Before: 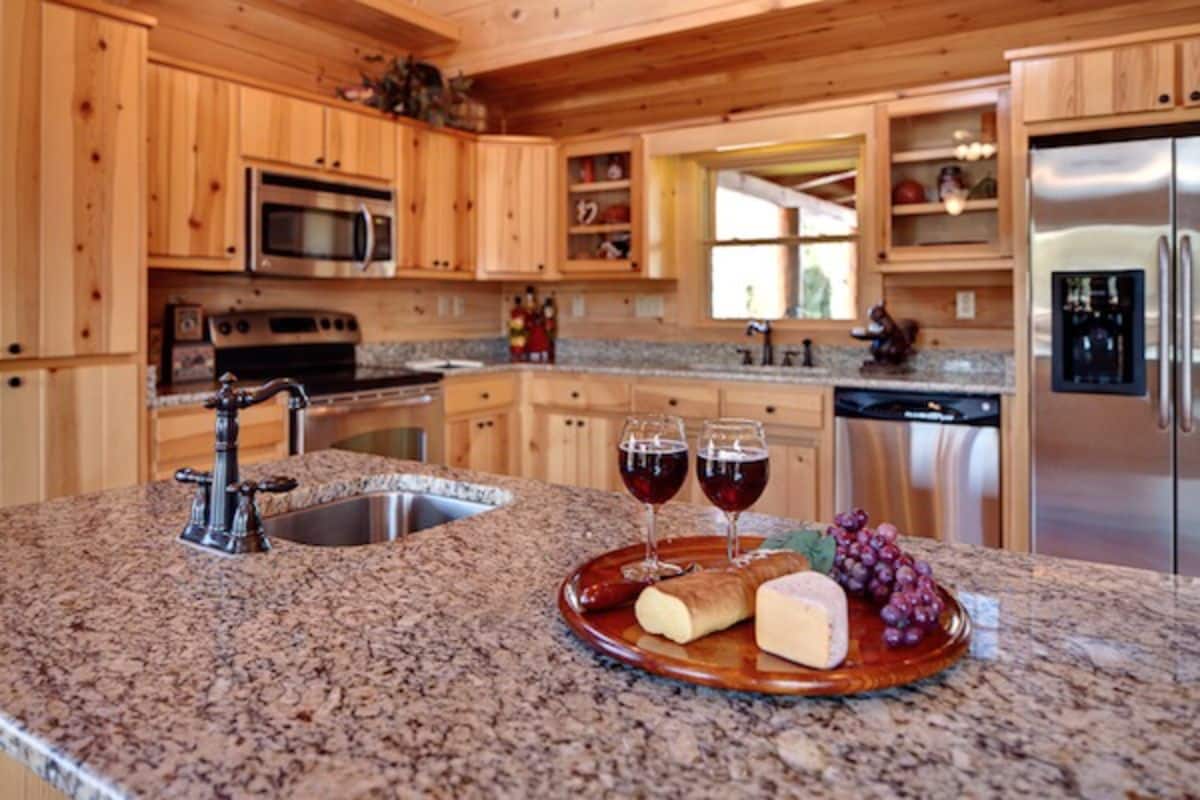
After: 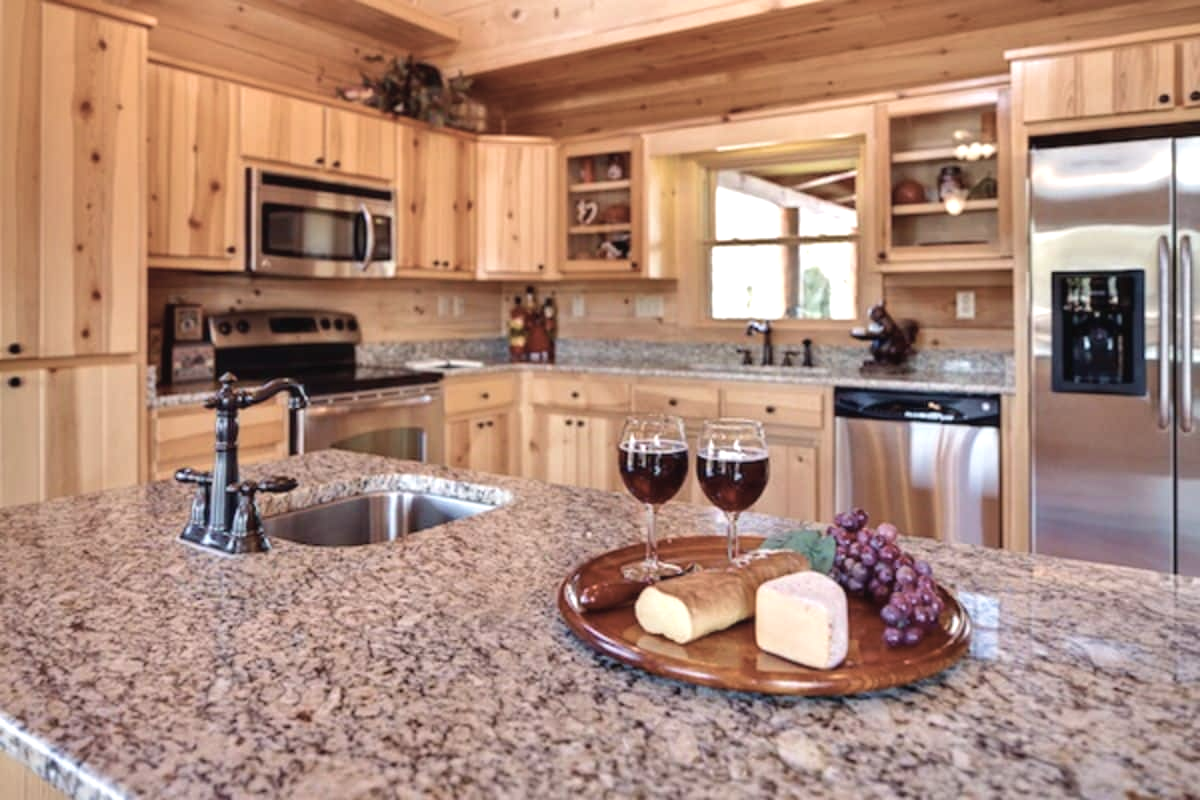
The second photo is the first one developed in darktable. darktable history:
velvia: on, module defaults
contrast brightness saturation: contrast -0.05, saturation -0.41
exposure: black level correction 0, exposure 0.5 EV, compensate highlight preservation false
white balance: emerald 1
